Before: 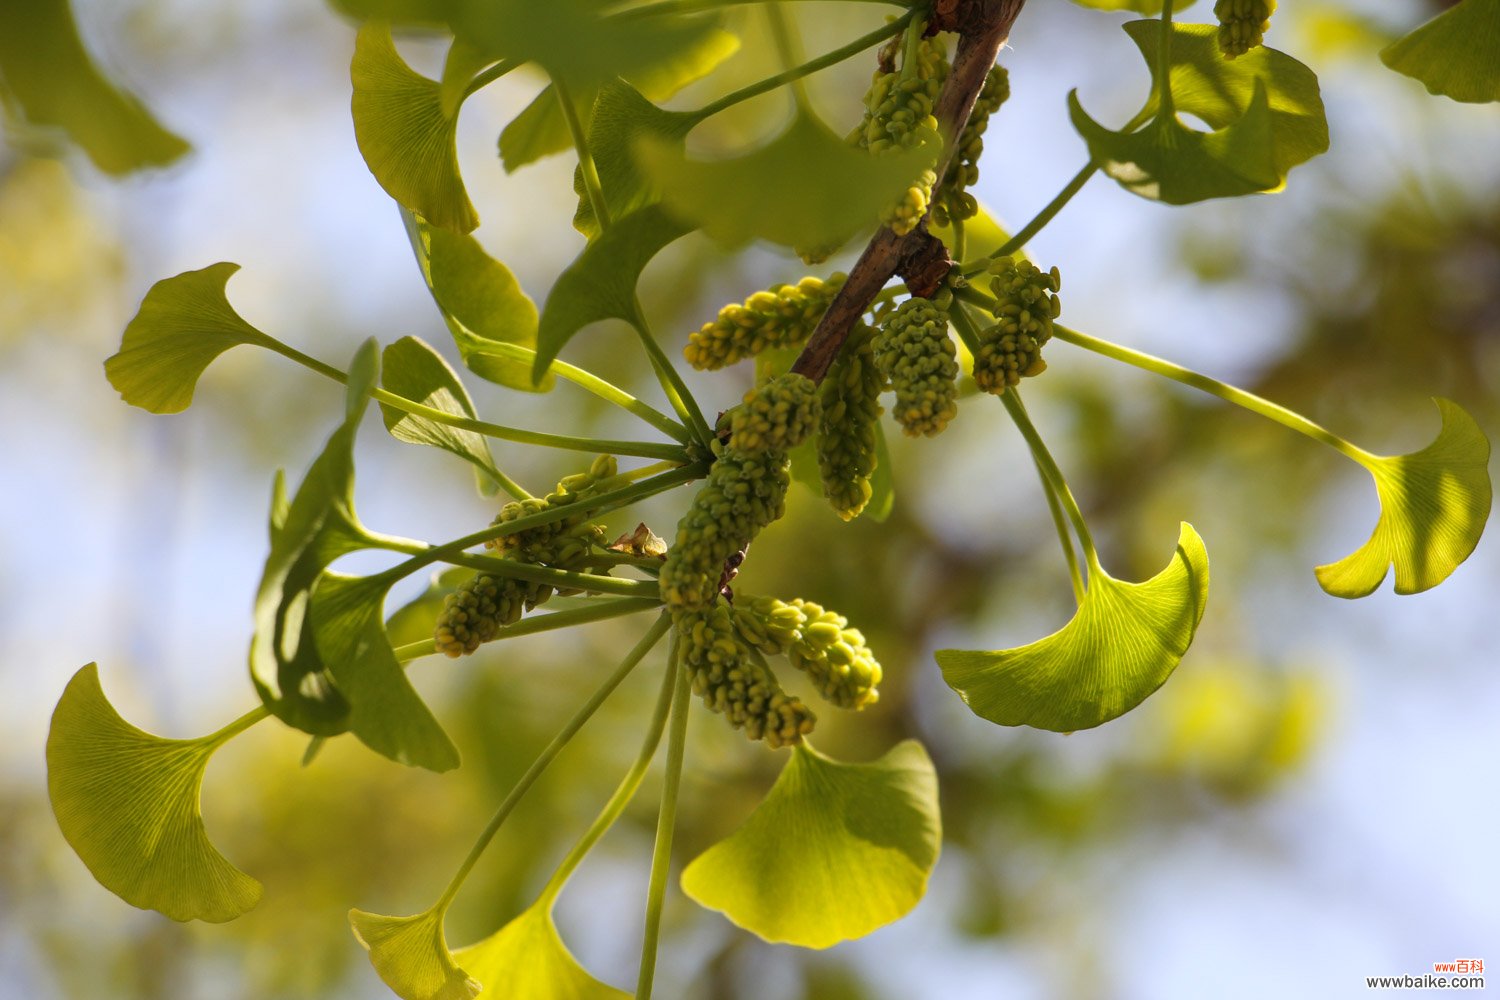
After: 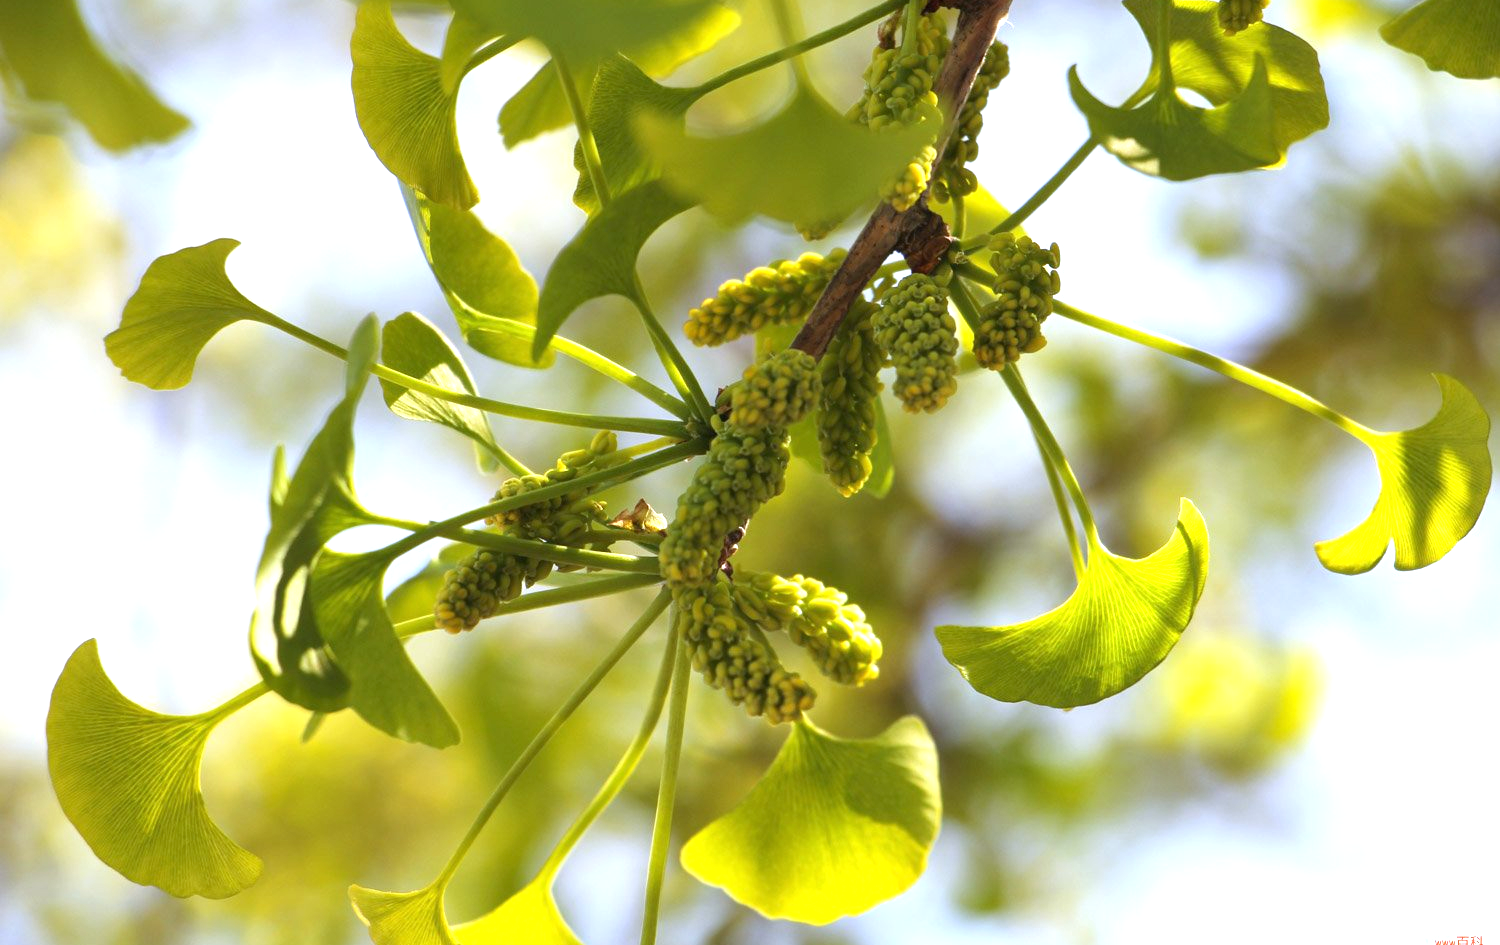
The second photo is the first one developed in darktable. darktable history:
exposure: black level correction 0, exposure 0.95 EV, compensate exposure bias true, compensate highlight preservation false
white balance: red 0.954, blue 1.079
crop and rotate: top 2.479%, bottom 3.018%
